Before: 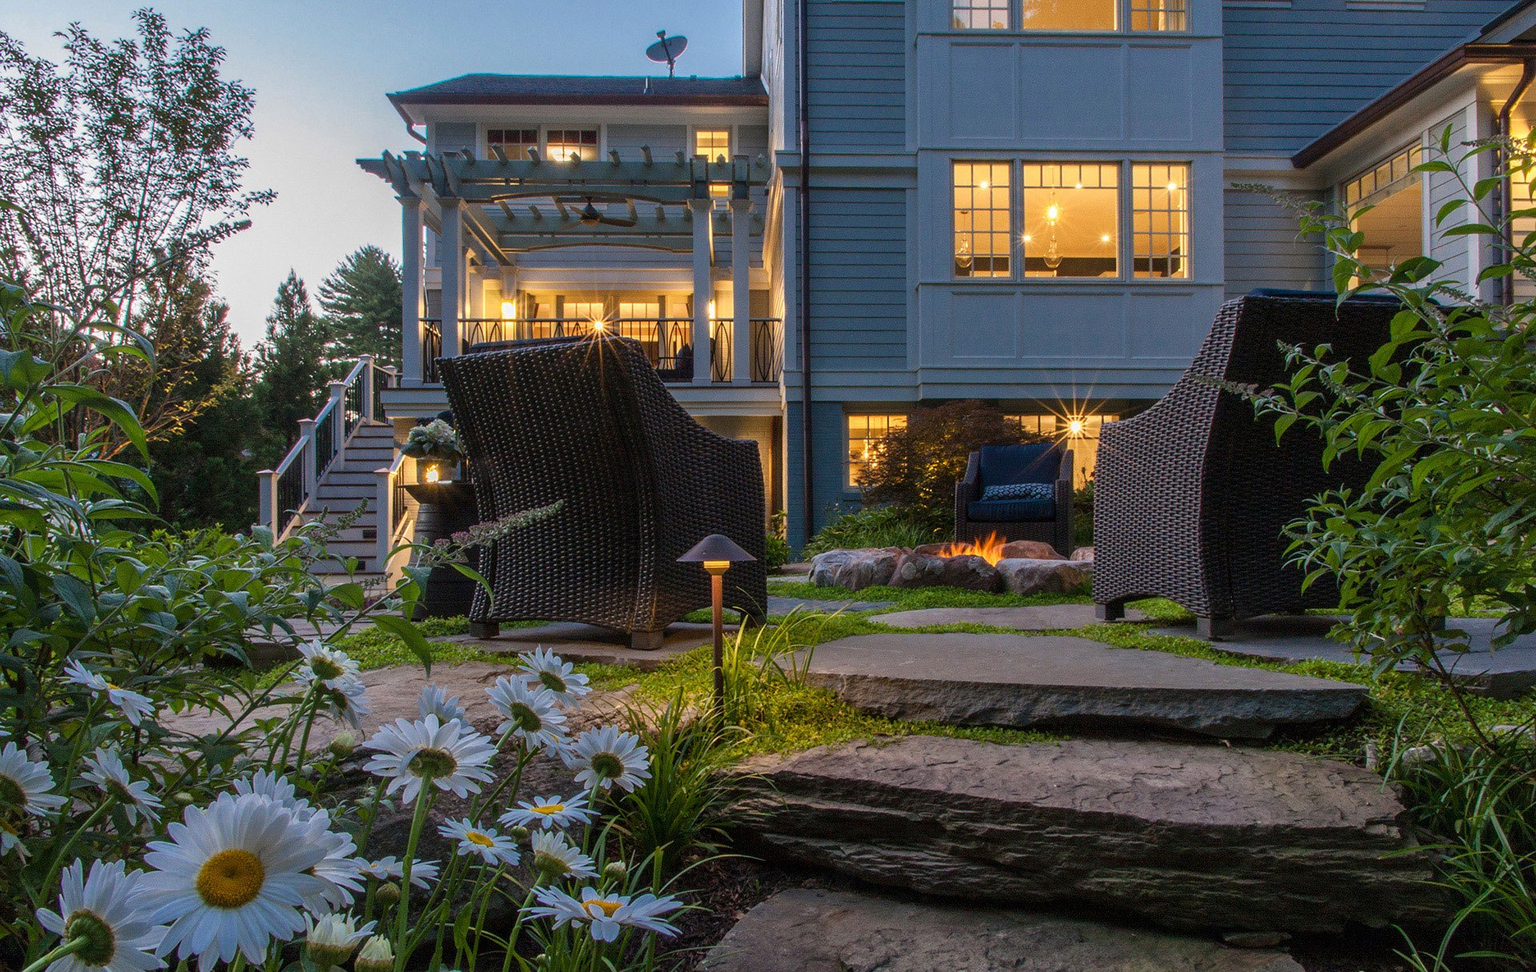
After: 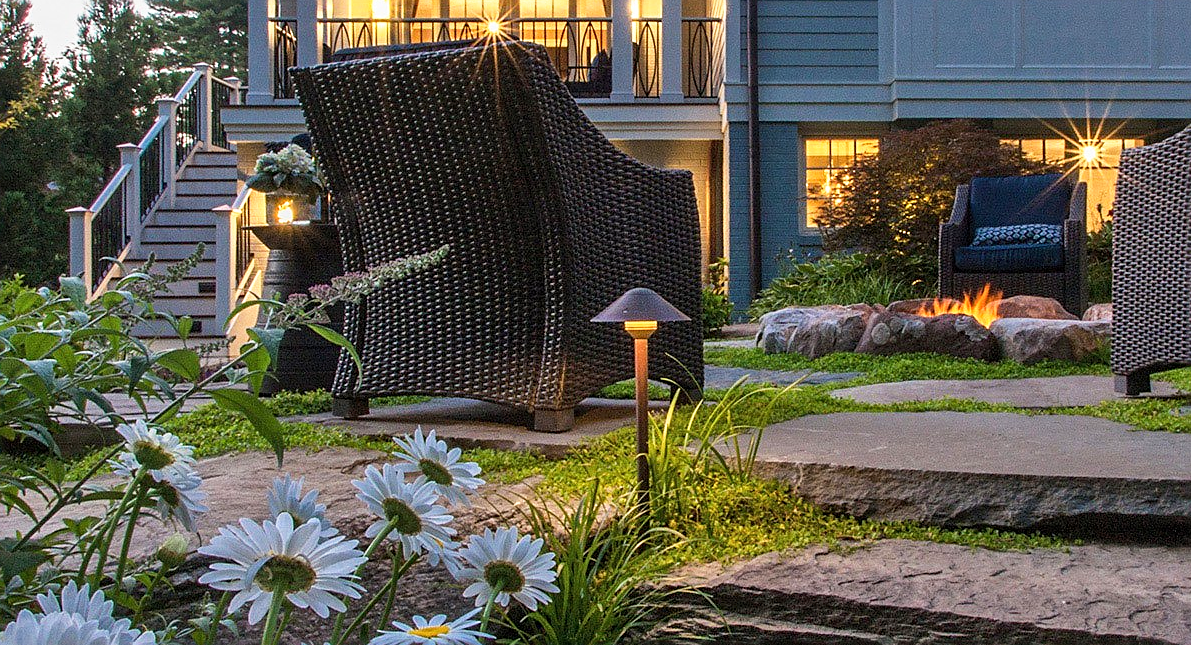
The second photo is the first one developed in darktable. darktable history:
shadows and highlights: soften with gaussian
base curve: curves: ch0 [(0, 0) (0.688, 0.865) (1, 1)], preserve colors none
crop: left 13.312%, top 31.28%, right 24.627%, bottom 15.582%
sharpen: on, module defaults
